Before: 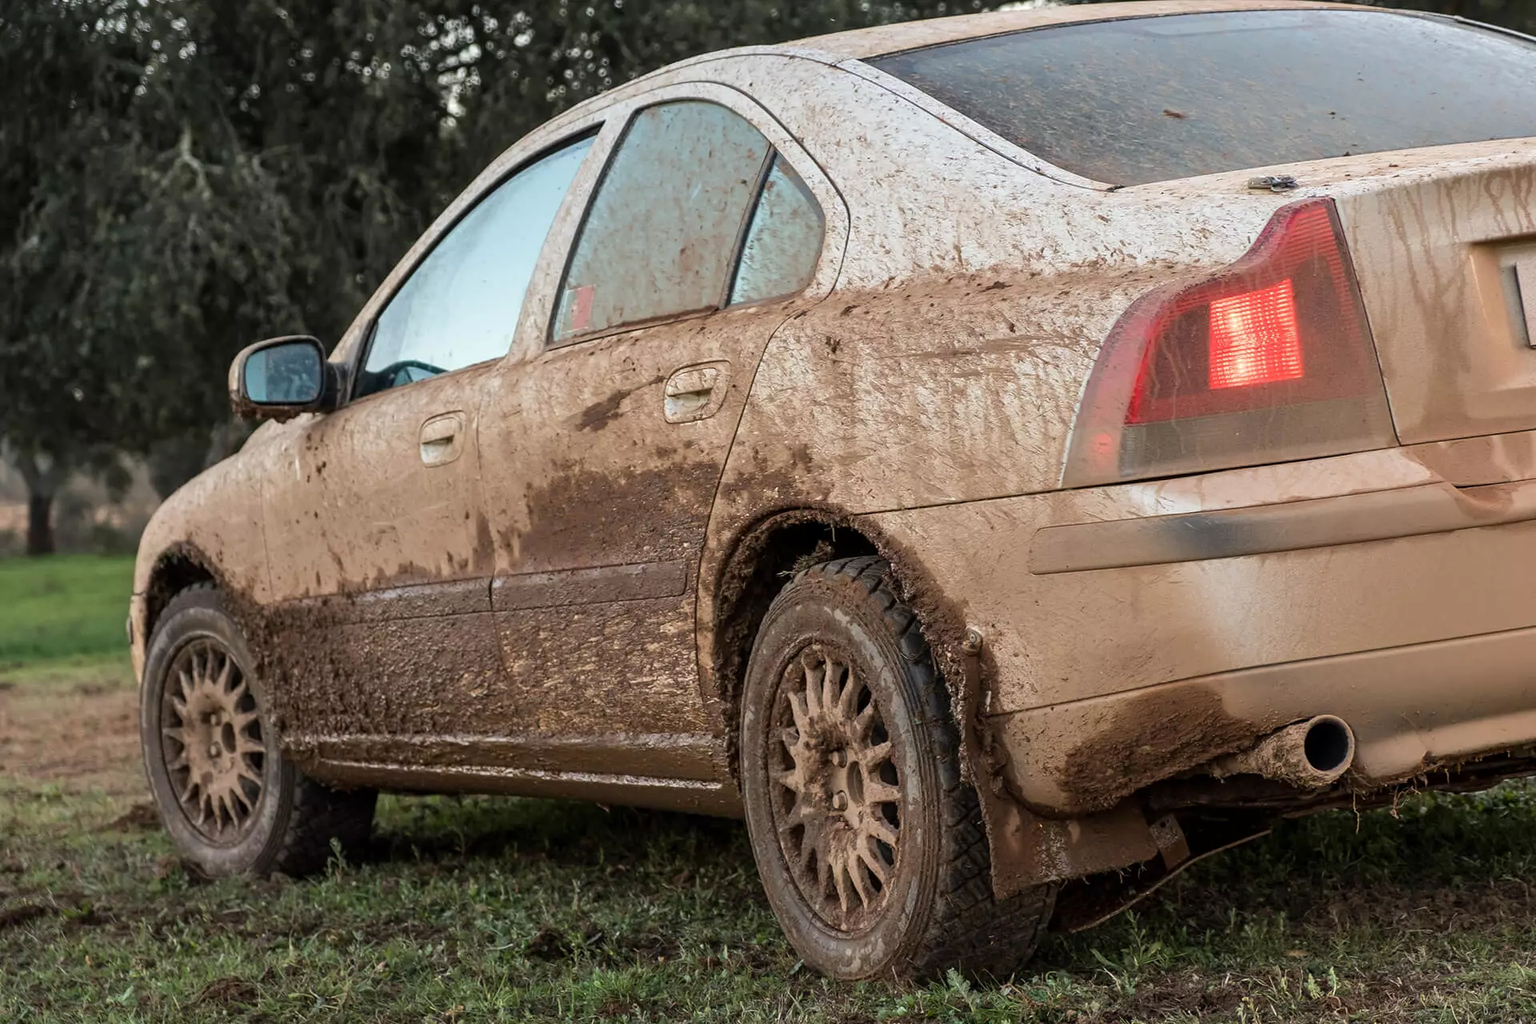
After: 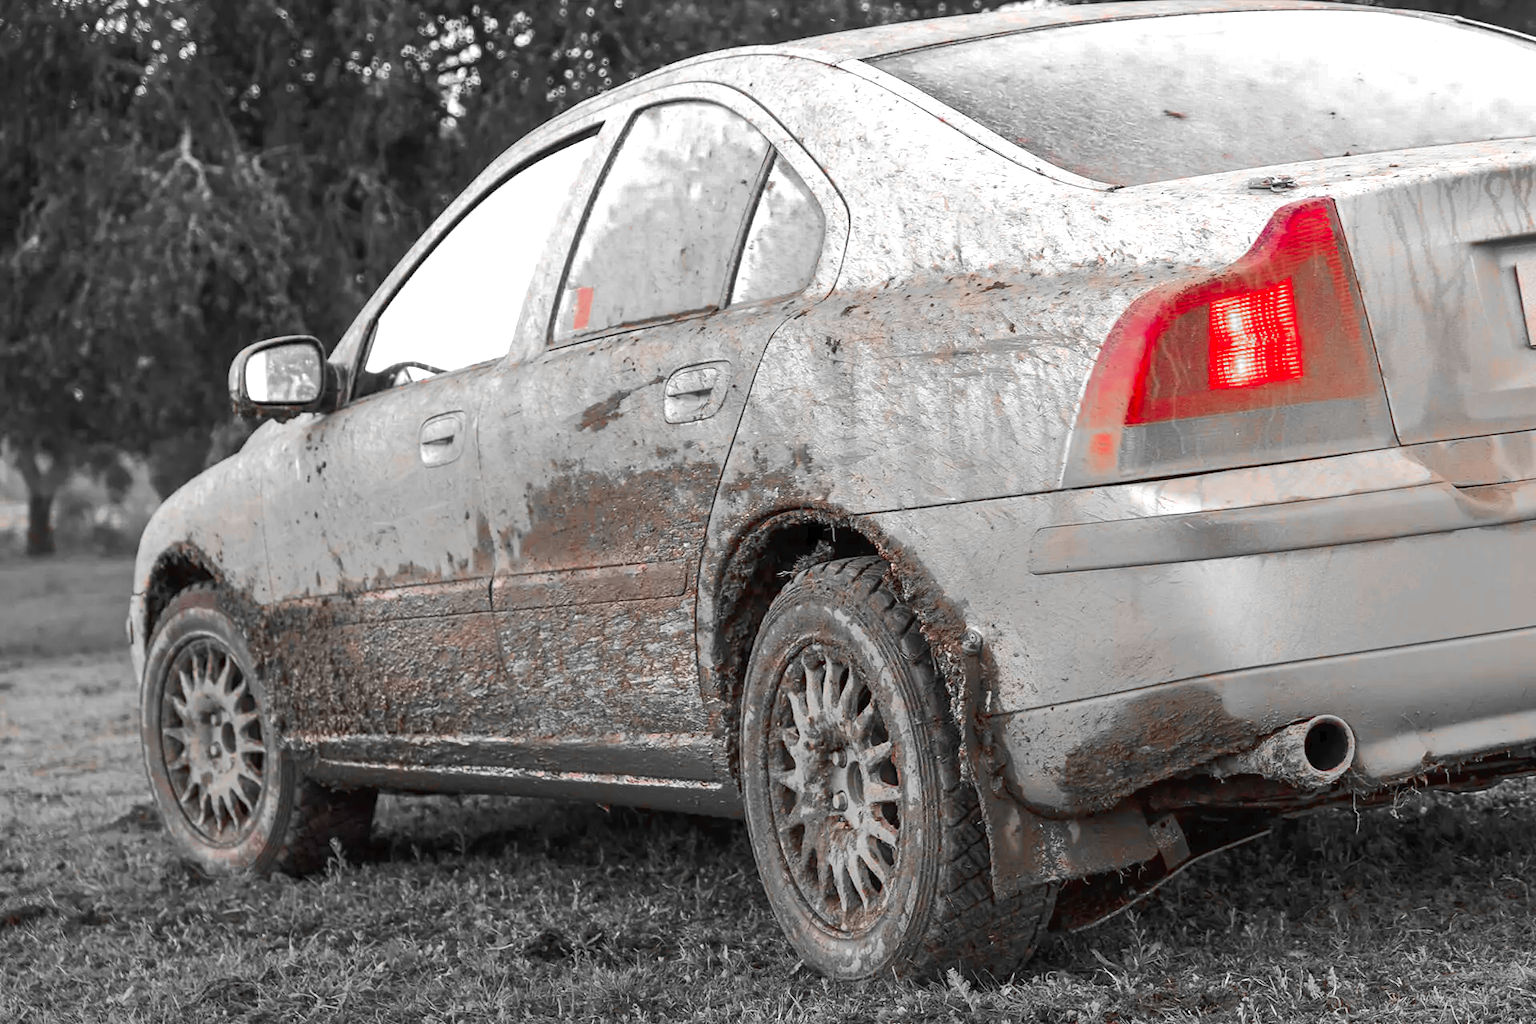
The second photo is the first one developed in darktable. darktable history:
color zones: curves: ch0 [(0, 0.352) (0.143, 0.407) (0.286, 0.386) (0.429, 0.431) (0.571, 0.829) (0.714, 0.853) (0.857, 0.833) (1, 0.352)]; ch1 [(0, 0.604) (0.072, 0.726) (0.096, 0.608) (0.205, 0.007) (0.571, -0.006) (0.839, -0.013) (0.857, -0.012) (1, 0.604)], mix 42.75%
tone curve: curves: ch0 [(0, 0) (0.003, 0.026) (0.011, 0.03) (0.025, 0.047) (0.044, 0.082) (0.069, 0.119) (0.1, 0.157) (0.136, 0.19) (0.177, 0.231) (0.224, 0.27) (0.277, 0.318) (0.335, 0.383) (0.399, 0.456) (0.468, 0.532) (0.543, 0.618) (0.623, 0.71) (0.709, 0.786) (0.801, 0.851) (0.898, 0.908) (1, 1)], color space Lab, independent channels, preserve colors none
exposure: exposure 0.608 EV, compensate exposure bias true, compensate highlight preservation false
